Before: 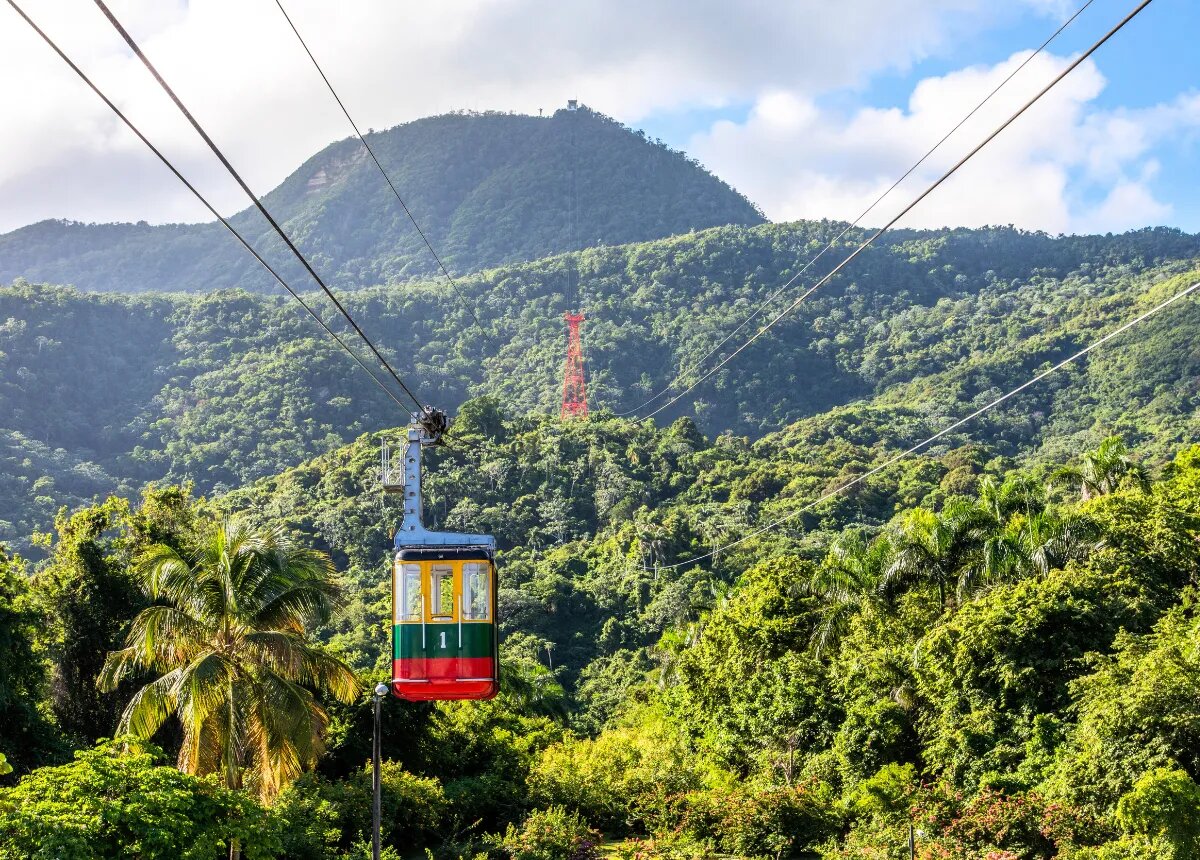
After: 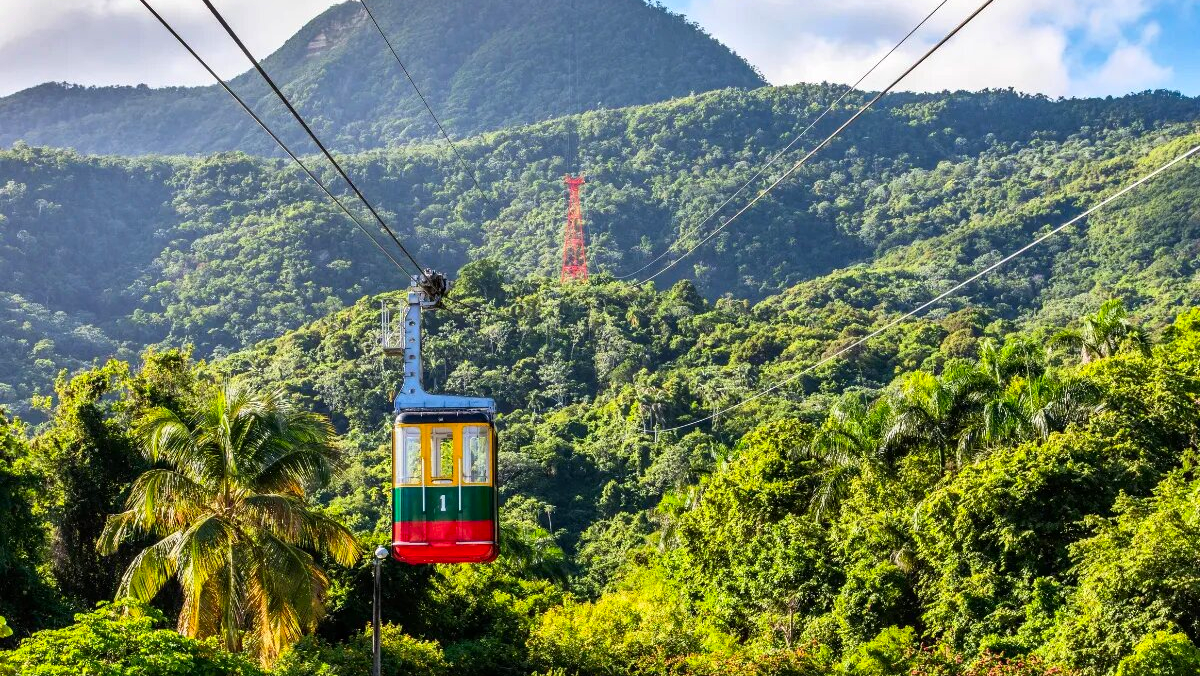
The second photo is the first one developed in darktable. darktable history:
contrast brightness saturation: contrast 0.075, saturation 0.198
crop and rotate: top 15.975%, bottom 5.393%
shadows and highlights: radius 107.91, shadows 23.75, highlights -57.65, low approximation 0.01, soften with gaussian
